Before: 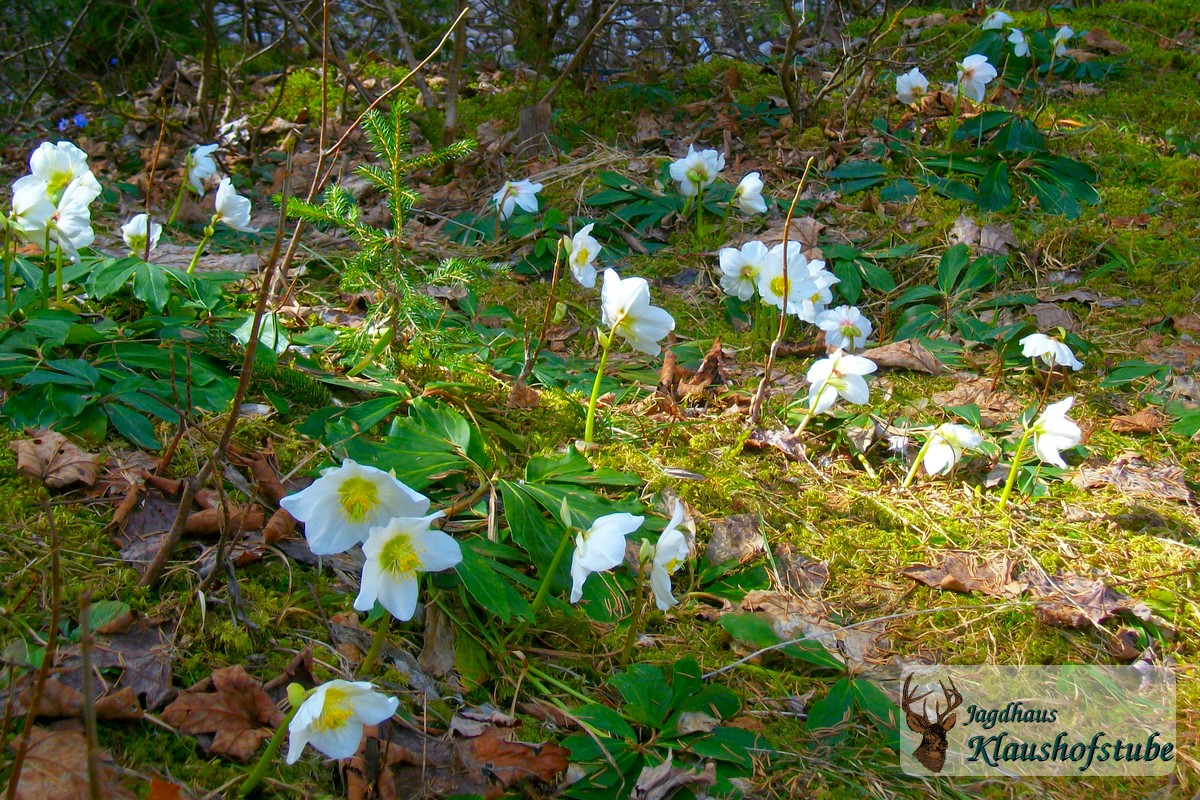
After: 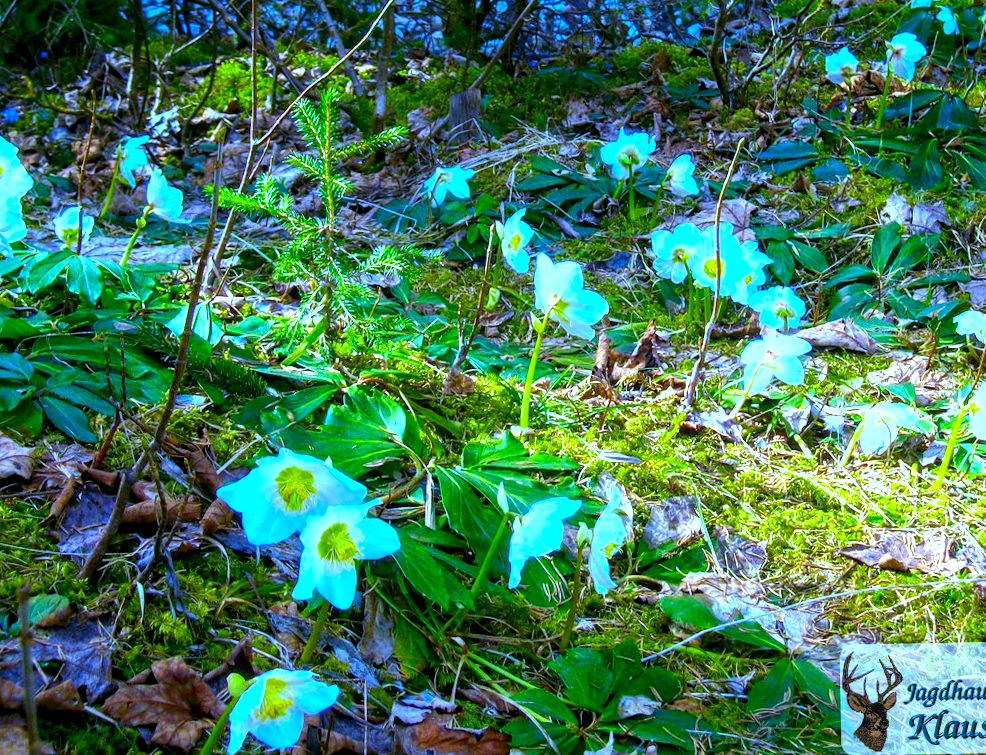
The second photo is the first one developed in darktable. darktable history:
color balance: lift [0.991, 1, 1, 1], gamma [0.996, 1, 1, 1], input saturation 98.52%, contrast 20.34%, output saturation 103.72%
exposure: black level correction 0, exposure 0.68 EV, compensate exposure bias true, compensate highlight preservation false
crop and rotate: angle 1°, left 4.281%, top 0.642%, right 11.383%, bottom 2.486%
white balance: red 0.766, blue 1.537
local contrast: on, module defaults
contrast brightness saturation: contrast 0.1, brightness 0.02, saturation 0.02
